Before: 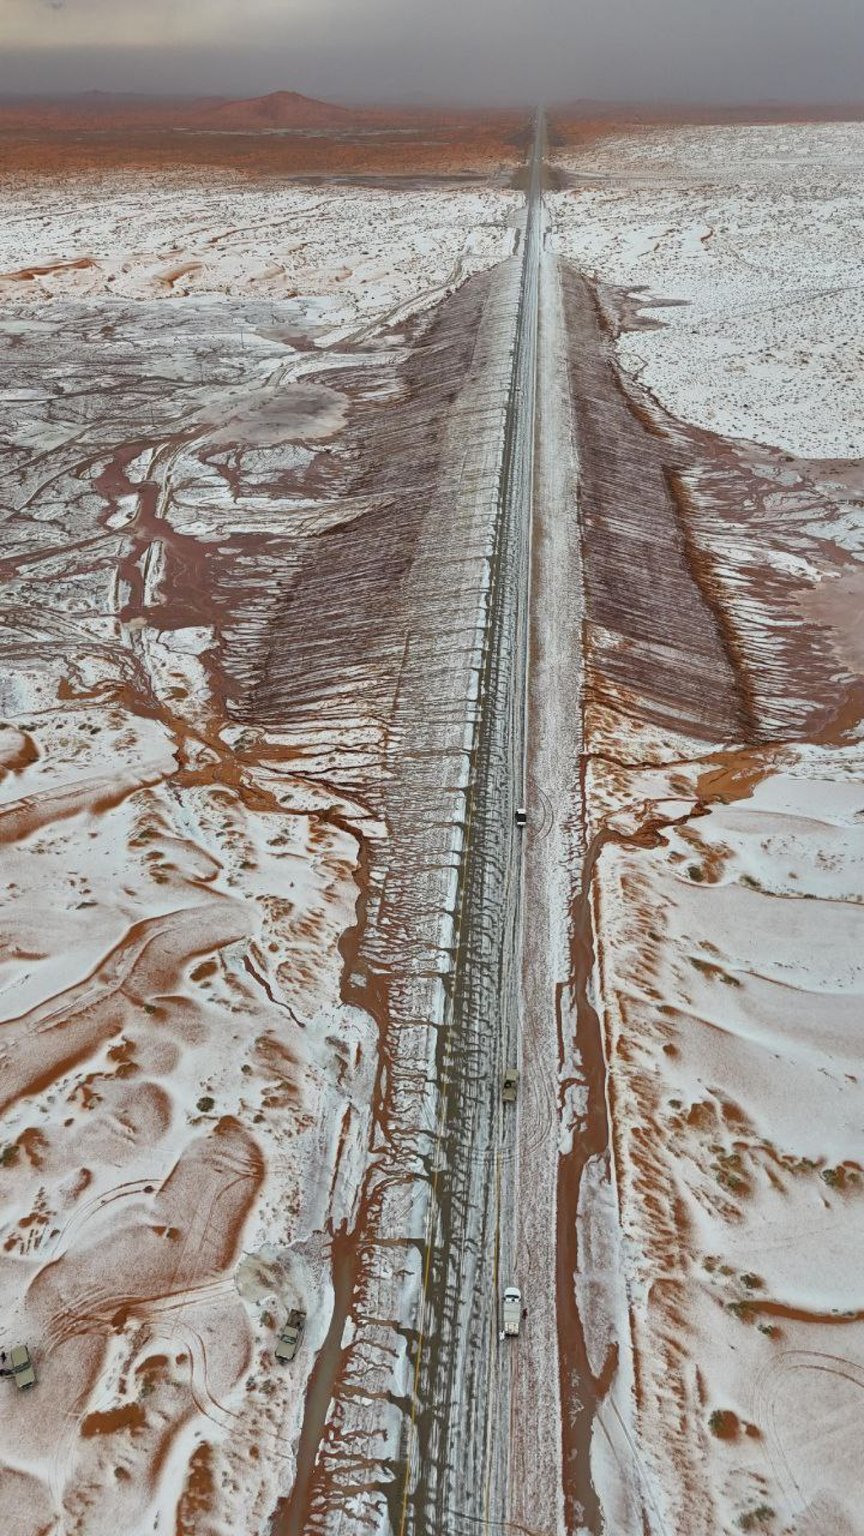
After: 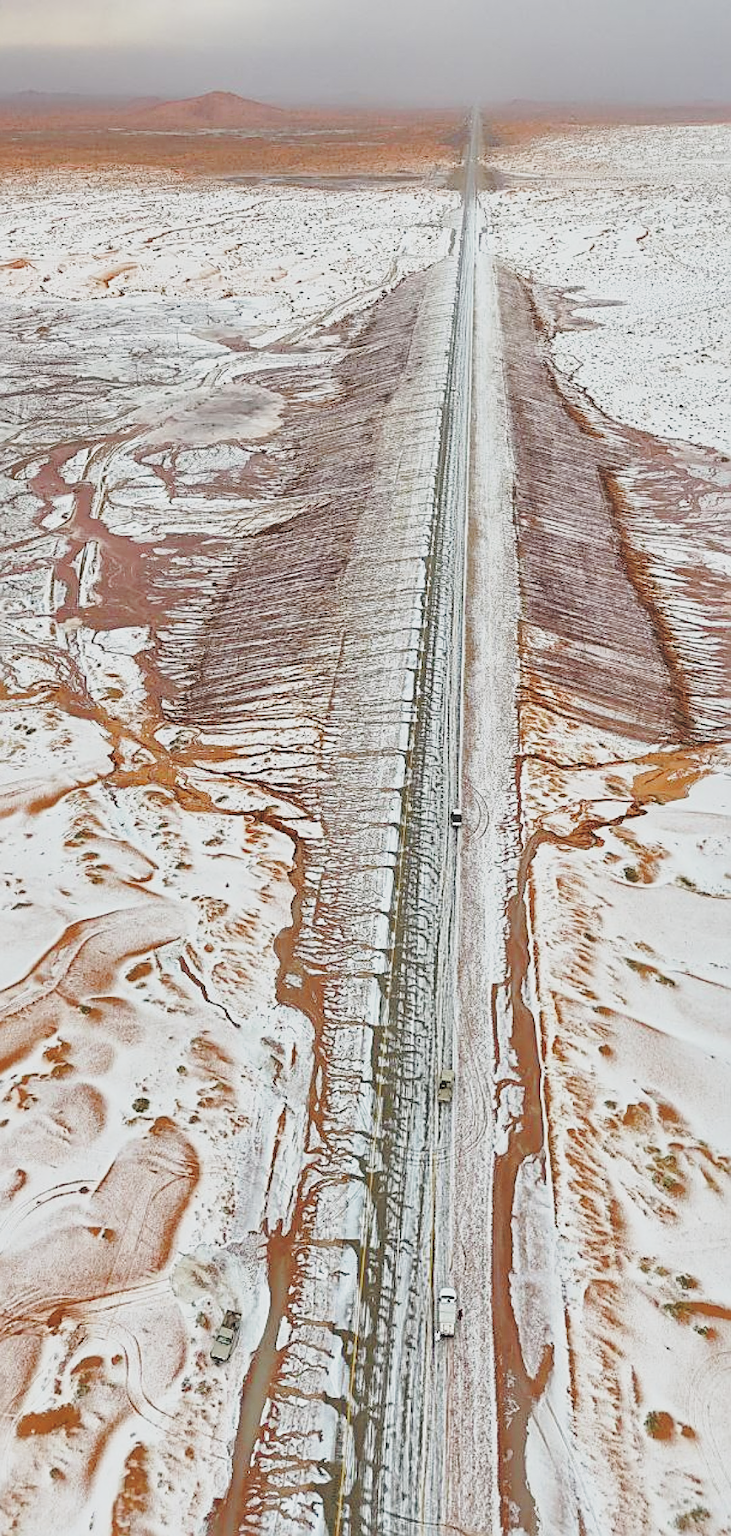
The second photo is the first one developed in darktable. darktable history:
contrast brightness saturation: contrast -0.142, brightness 0.055, saturation -0.121
base curve: curves: ch0 [(0, 0) (0.028, 0.03) (0.121, 0.232) (0.46, 0.748) (0.859, 0.968) (1, 1)], preserve colors none
crop: left 7.515%, right 7.791%
sharpen: radius 2.536, amount 0.618
